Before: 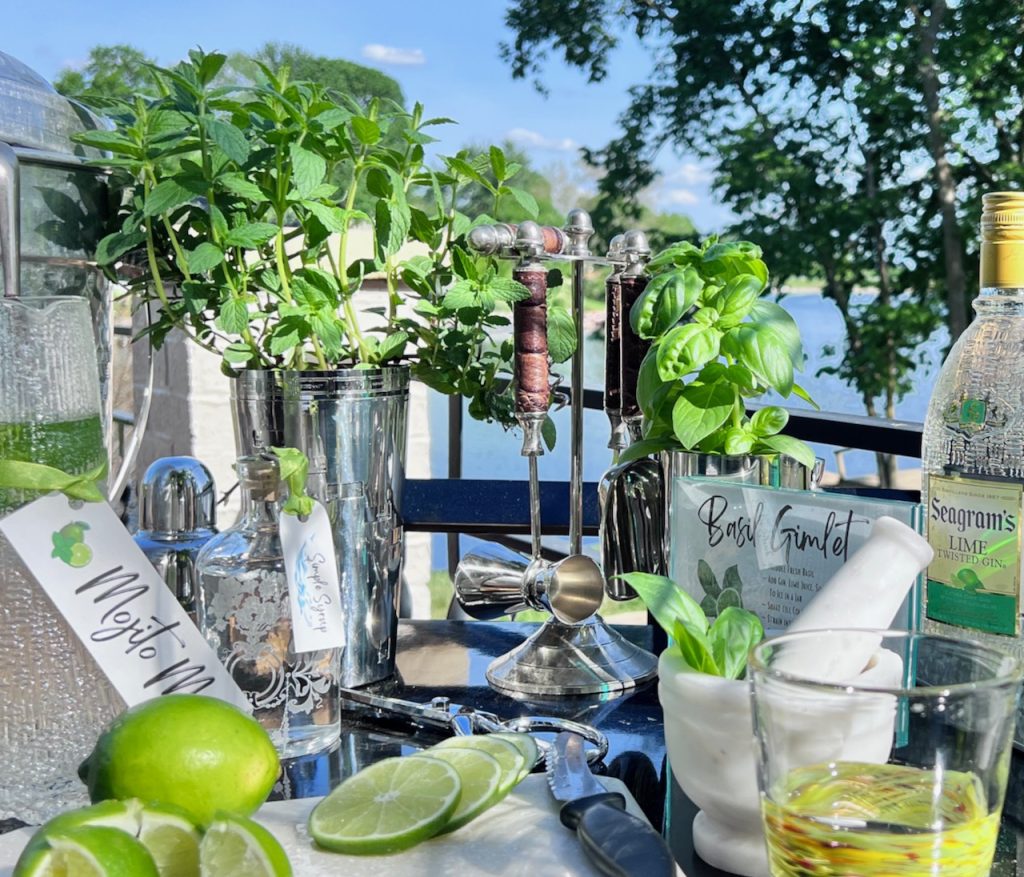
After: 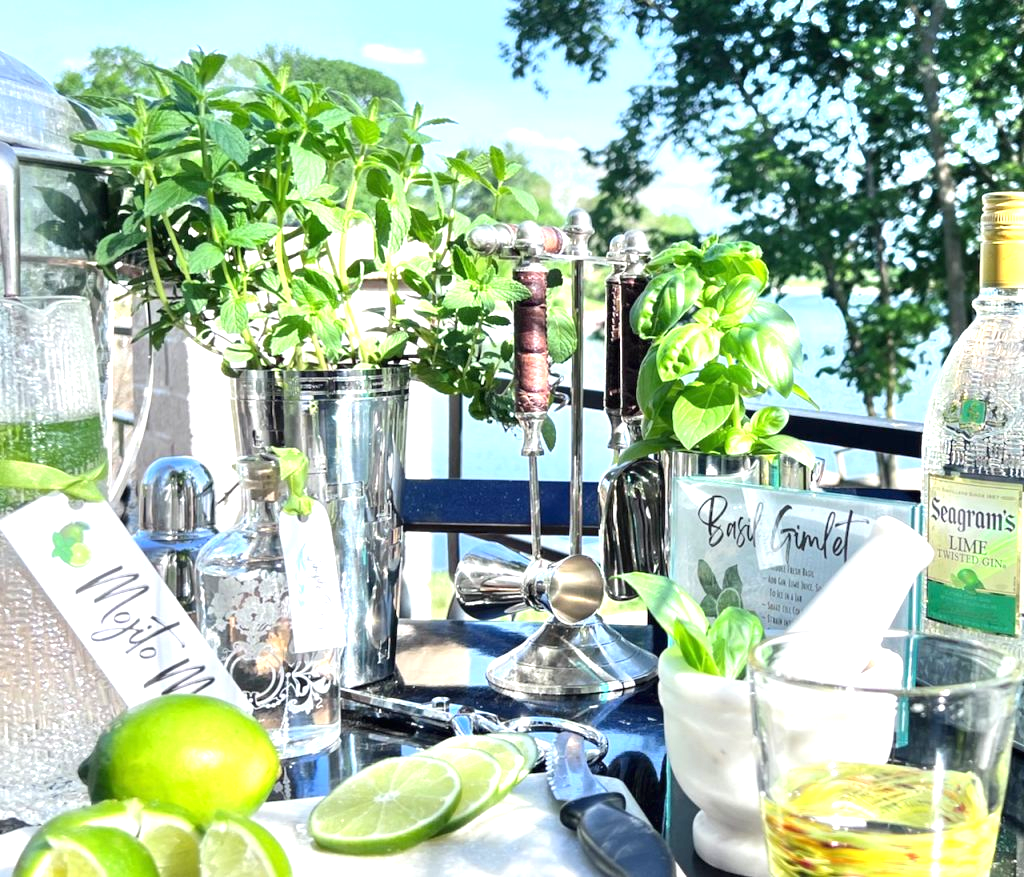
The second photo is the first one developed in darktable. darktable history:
exposure: black level correction 0, exposure 1.097 EV, compensate exposure bias true, compensate highlight preservation false
